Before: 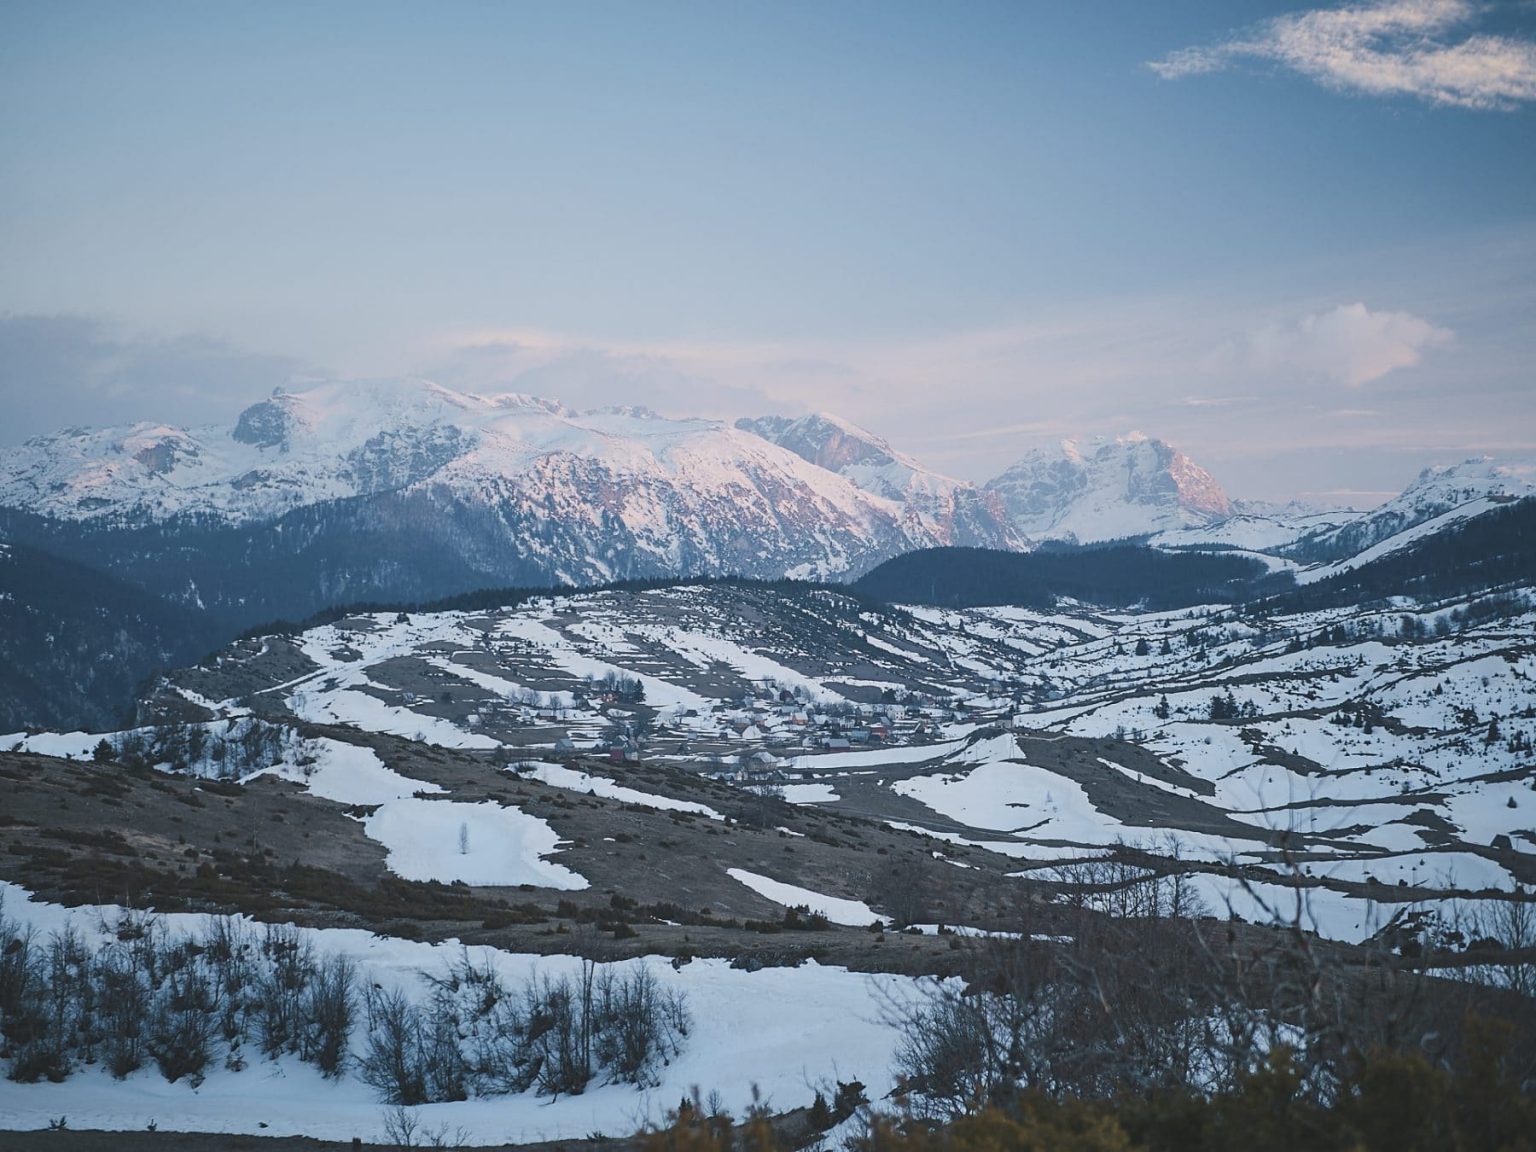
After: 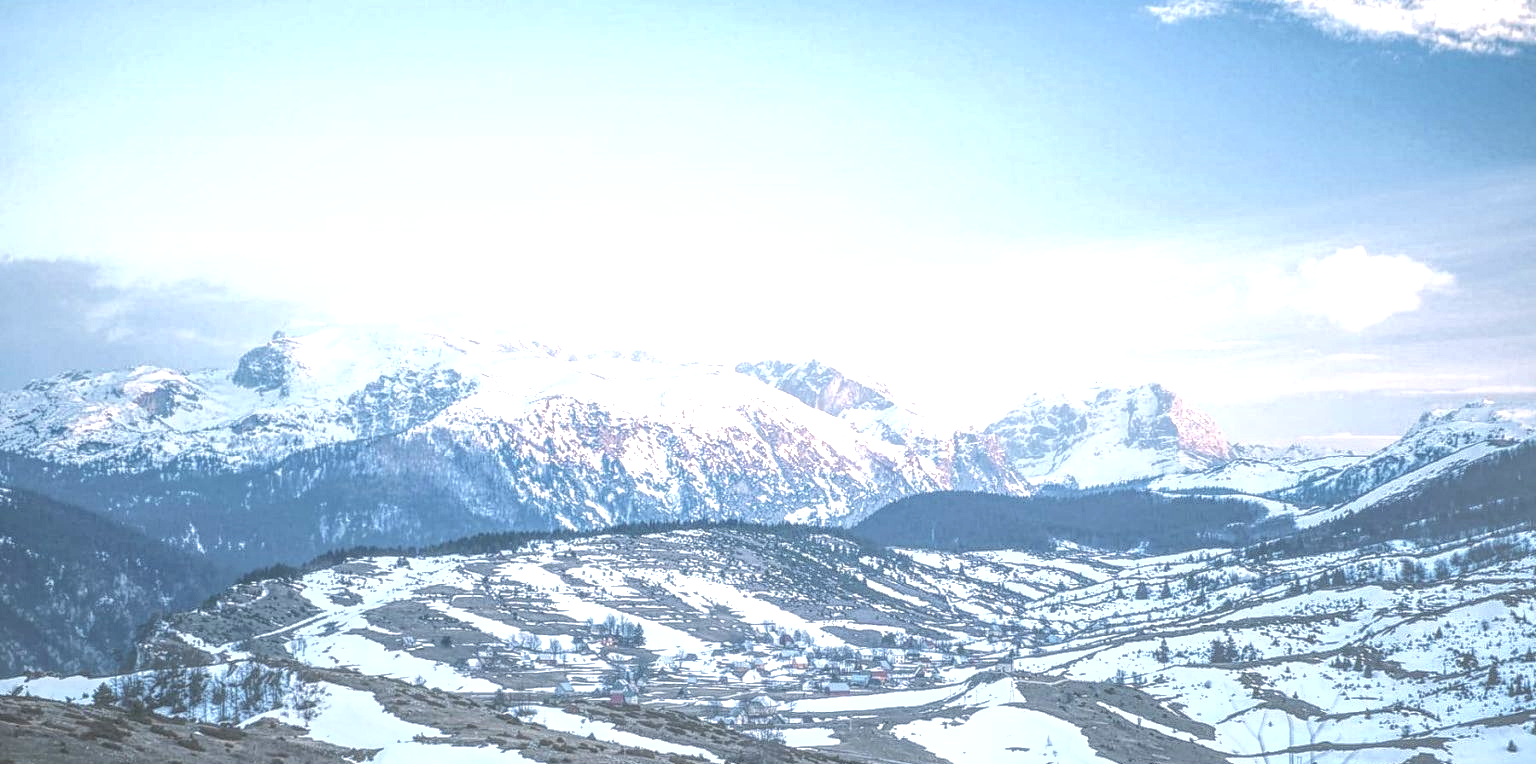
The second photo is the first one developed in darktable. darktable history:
exposure: black level correction 0, exposure 1.199 EV, compensate exposure bias true, compensate highlight preservation false
crop and rotate: top 4.905%, bottom 28.76%
local contrast: highlights 20%, shadows 25%, detail 201%, midtone range 0.2
